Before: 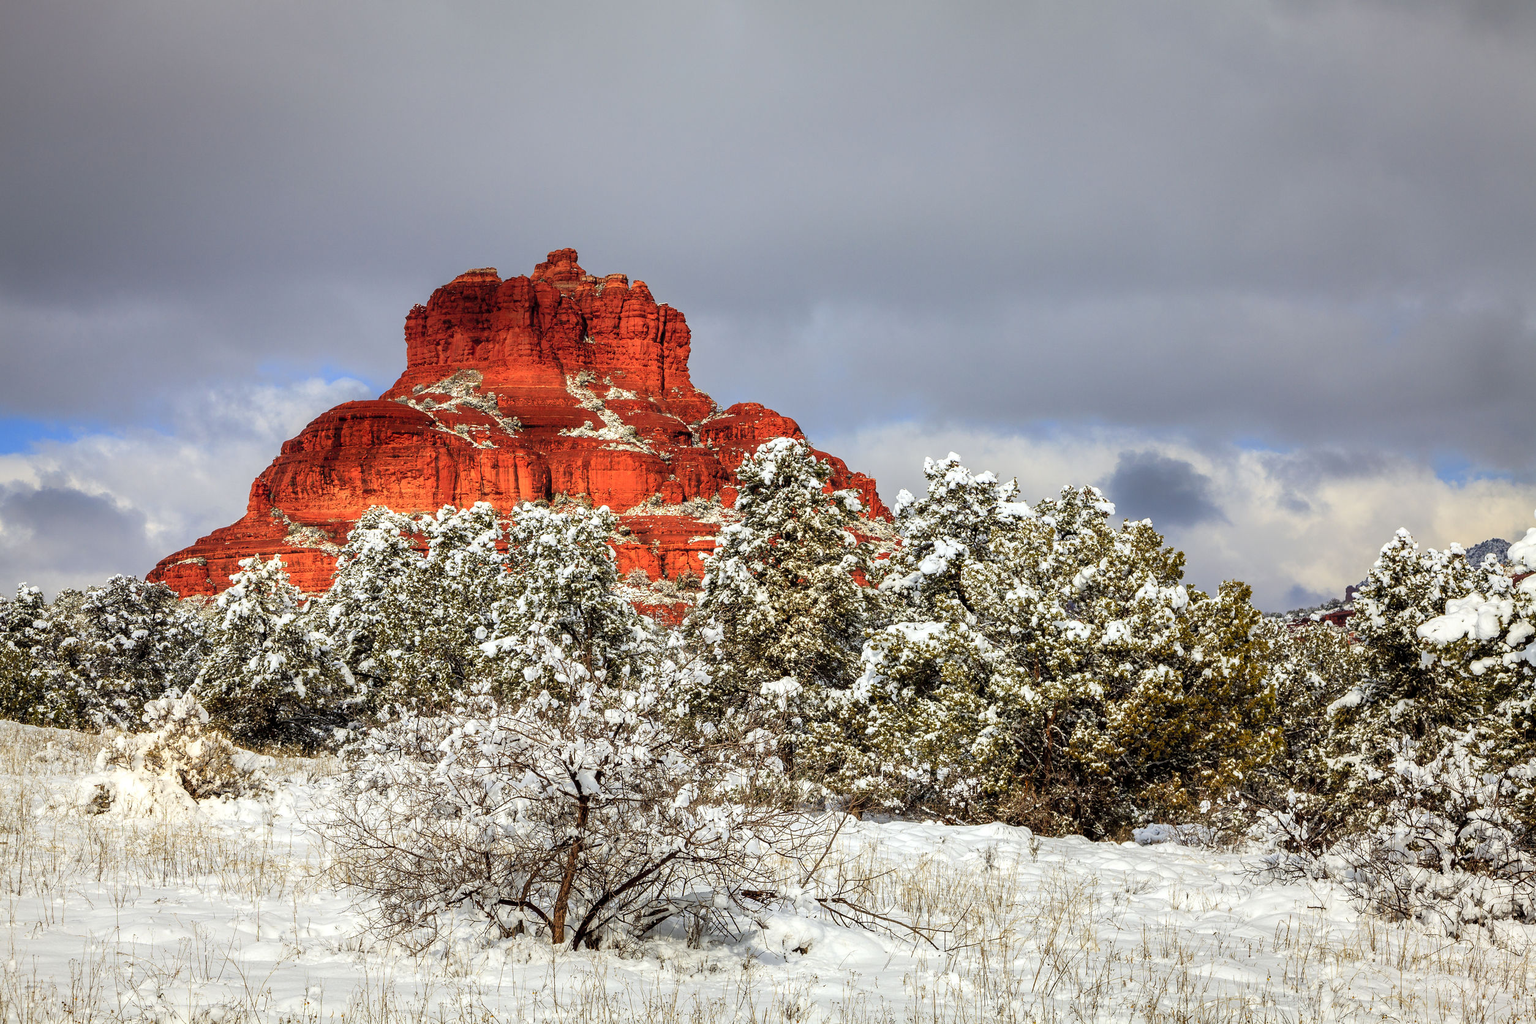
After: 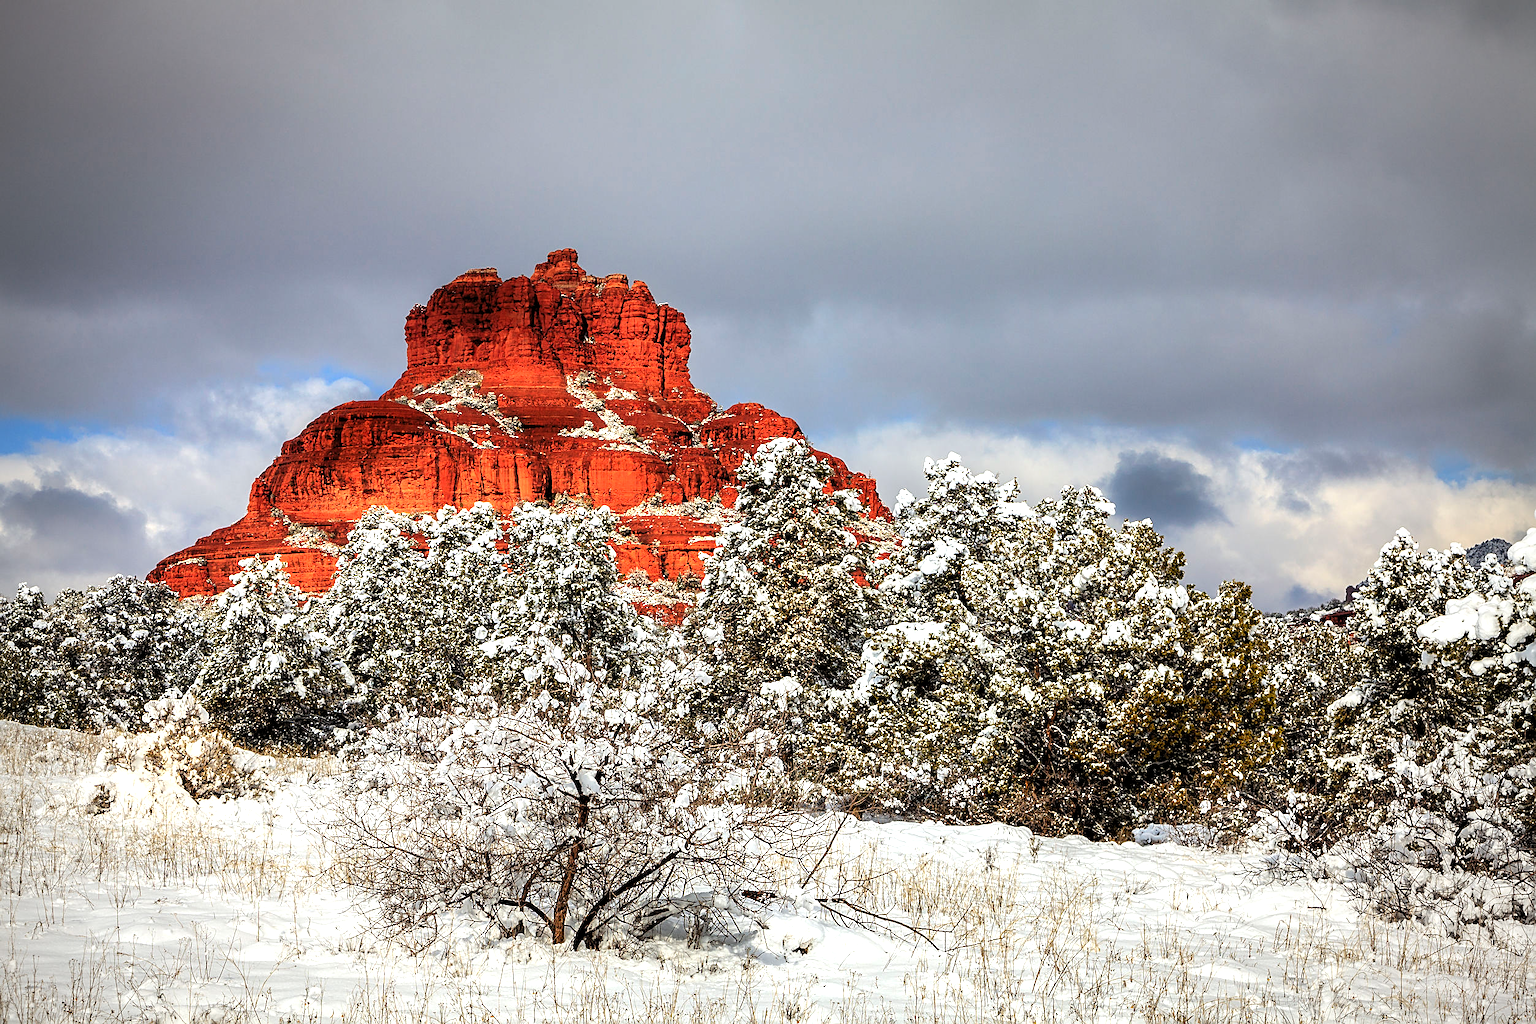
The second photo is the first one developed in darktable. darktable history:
vignetting: fall-off radius 60.92%
levels: levels [0.052, 0.496, 0.908]
sharpen: on, module defaults
